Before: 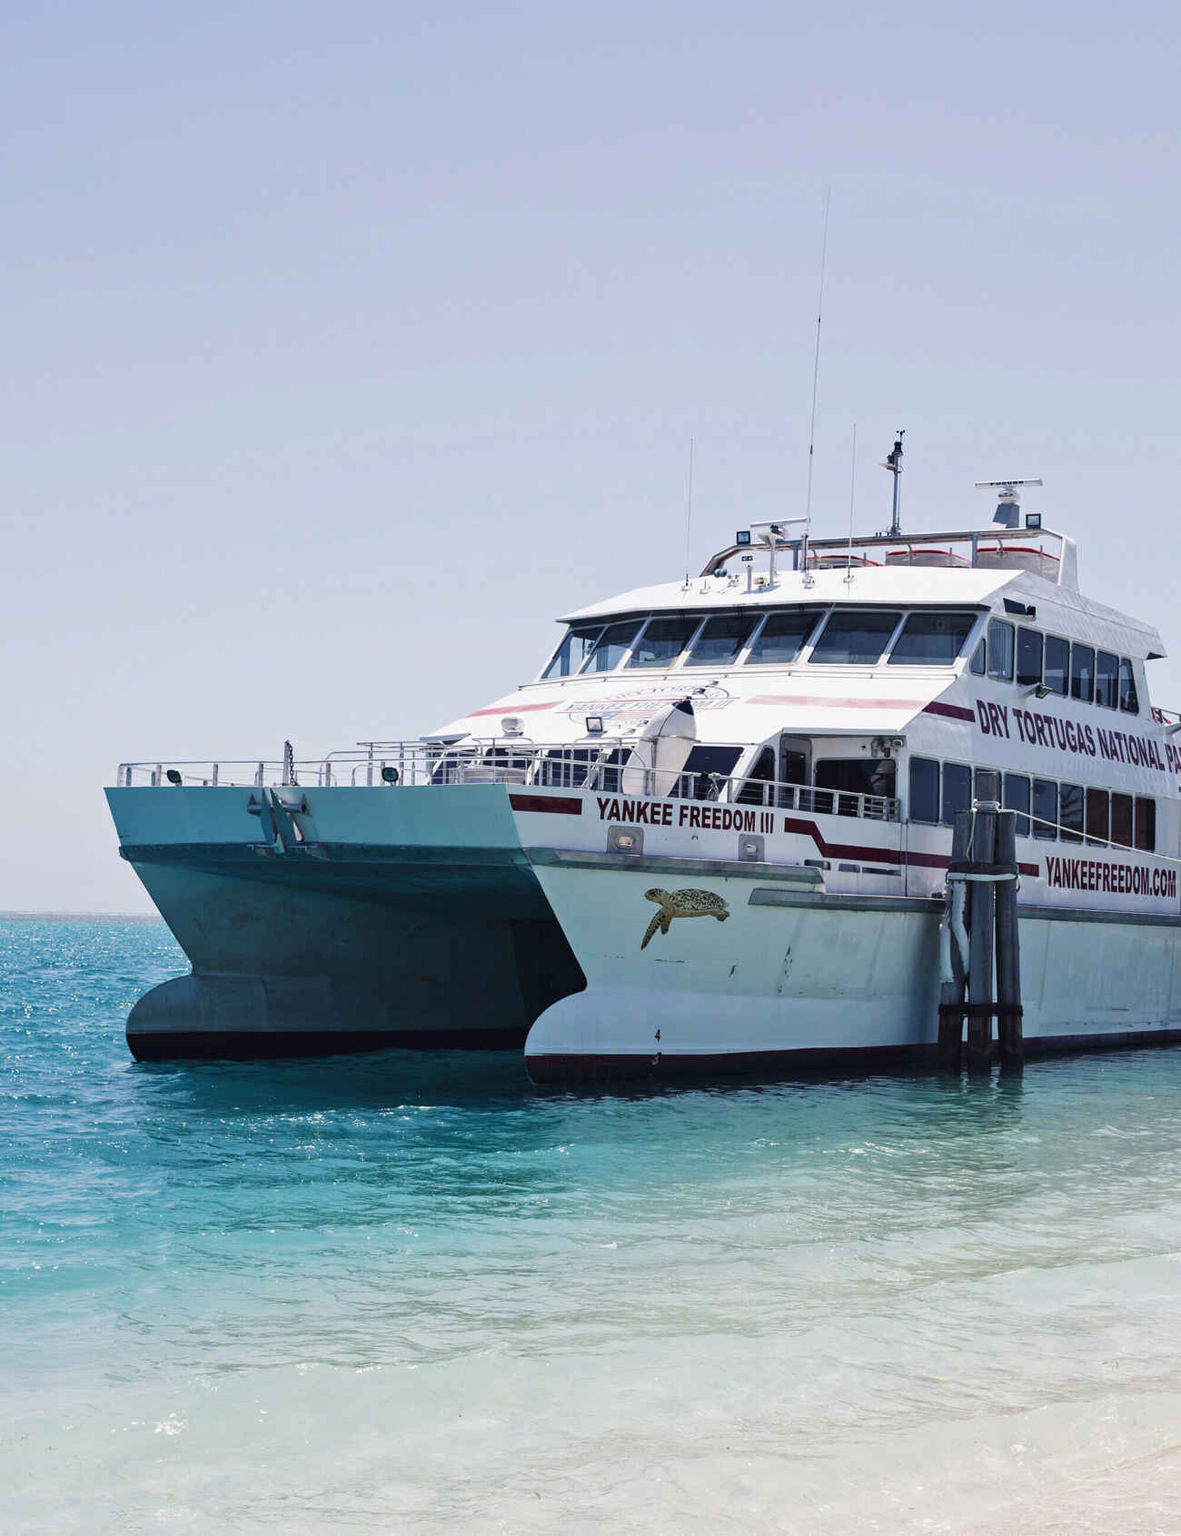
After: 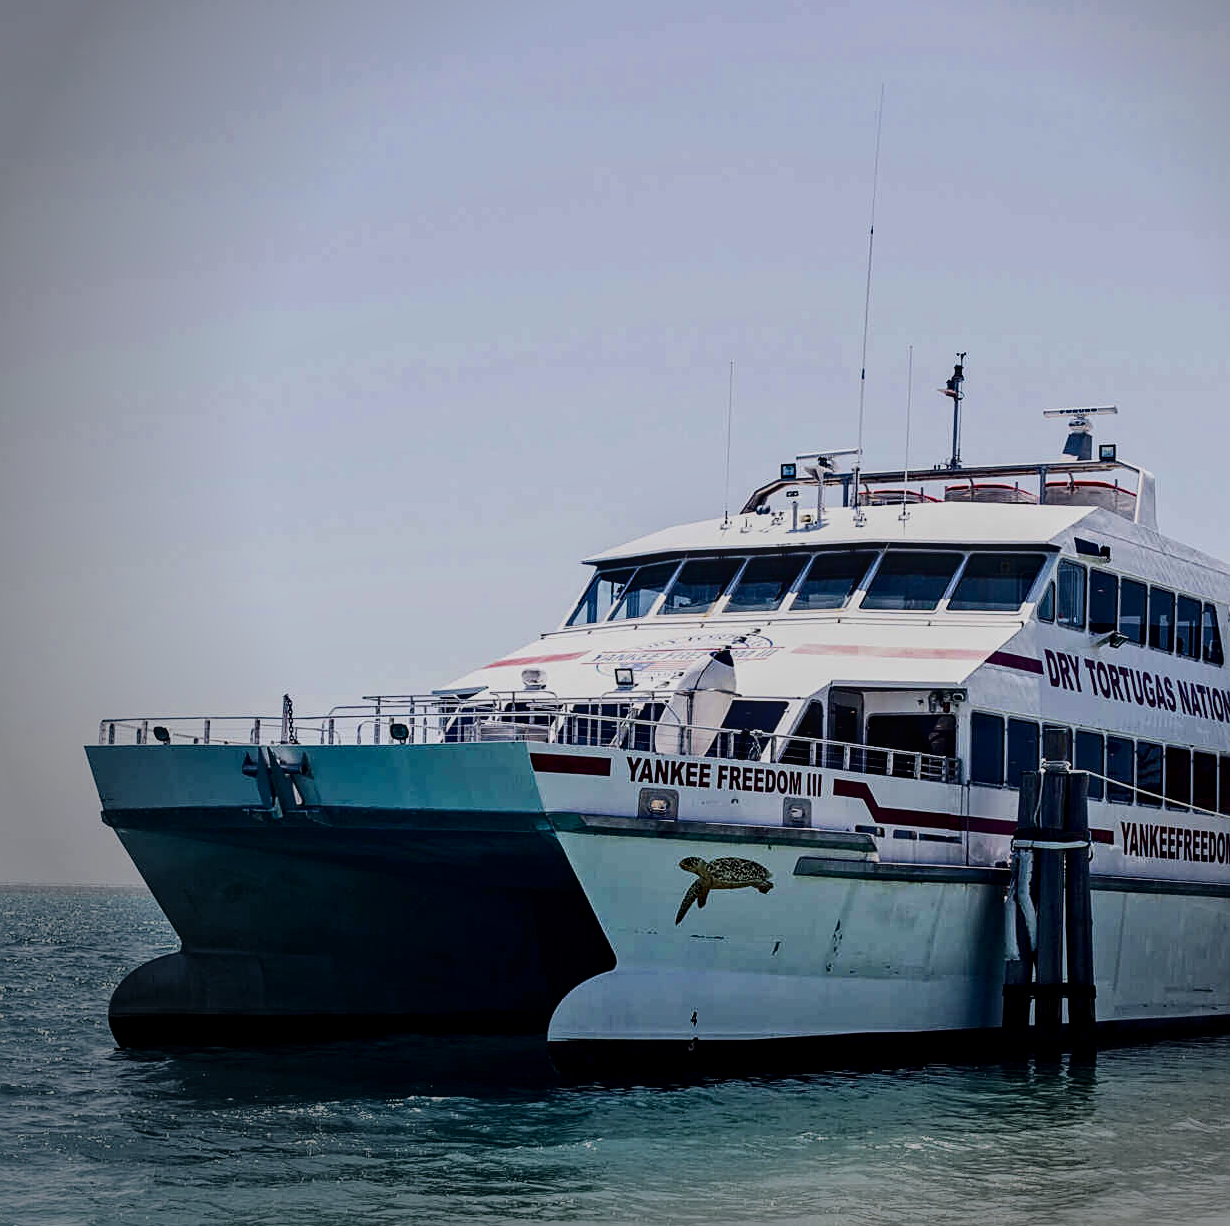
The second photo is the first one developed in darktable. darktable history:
crop: left 2.364%, top 7.207%, right 2.988%, bottom 20.26%
local contrast: on, module defaults
sharpen: on, module defaults
filmic rgb: black relative exposure -8.39 EV, white relative exposure 4.68 EV, threshold 2.94 EV, hardness 3.81, color science v6 (2022), enable highlight reconstruction true
vignetting: brightness -0.535, saturation -0.519, center (0.217, -0.239), unbound false
contrast brightness saturation: contrast 0.242, brightness -0.236, saturation 0.143
tone equalizer: edges refinement/feathering 500, mask exposure compensation -1.57 EV, preserve details no
